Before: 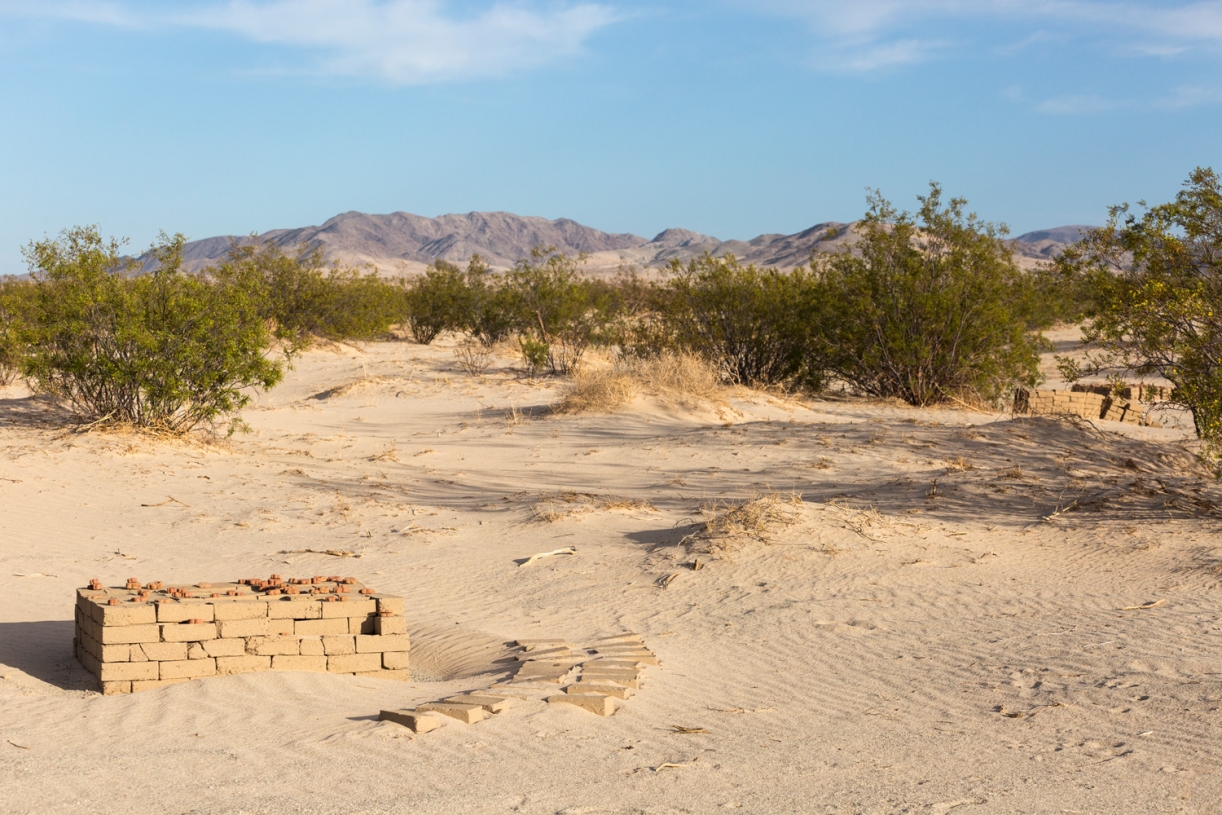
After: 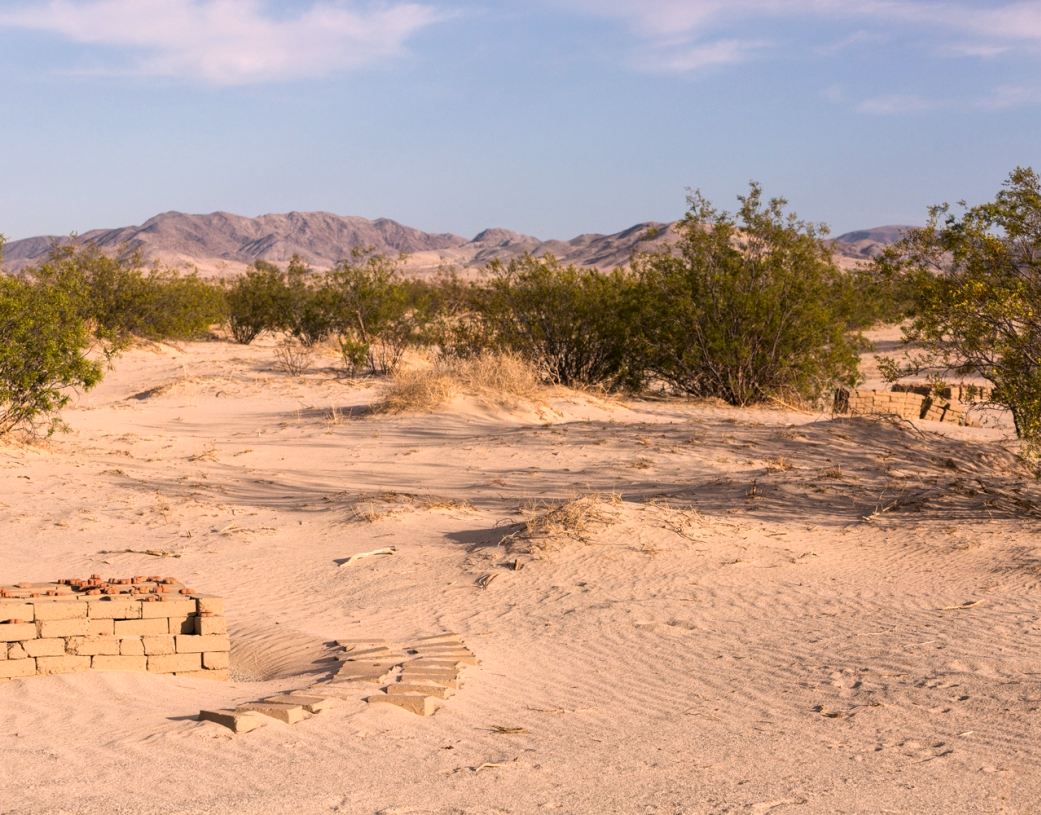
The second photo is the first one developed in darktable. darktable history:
local contrast: highlights 101%, shadows 101%, detail 120%, midtone range 0.2
crop and rotate: left 14.804%
color correction: highlights a* 12.63, highlights b* 5.61
